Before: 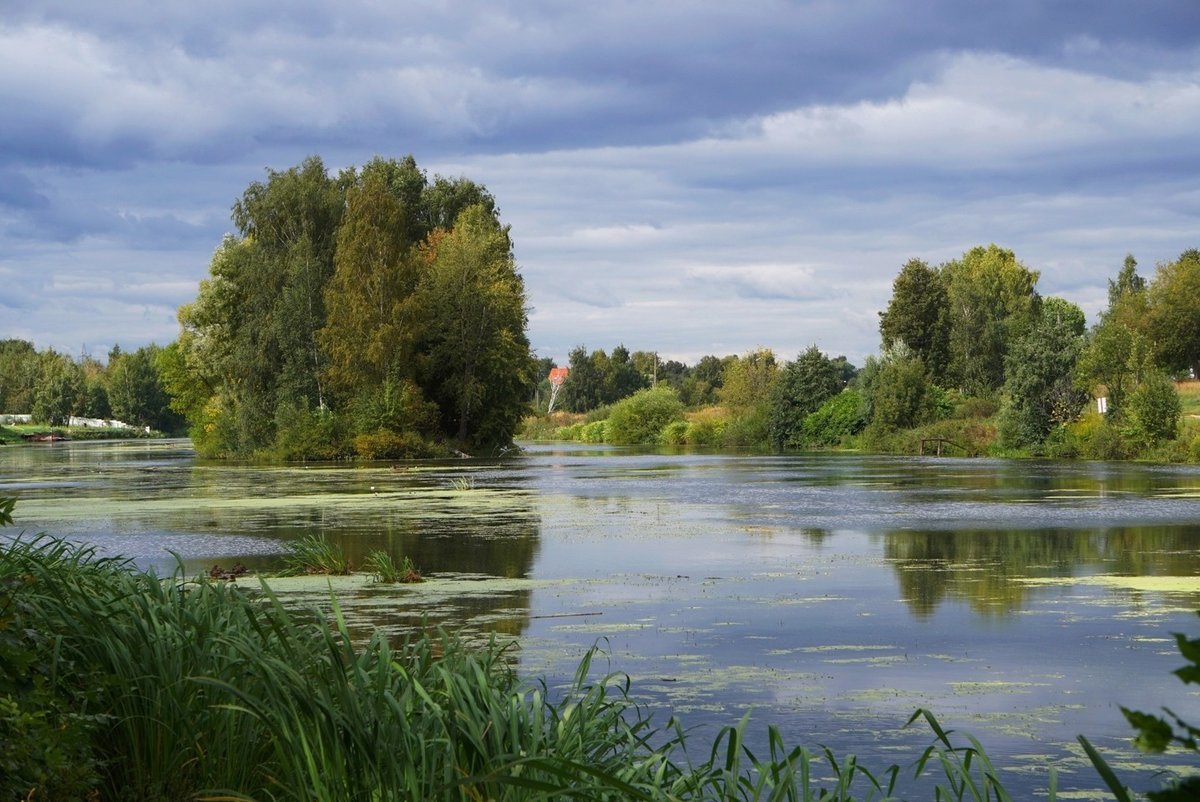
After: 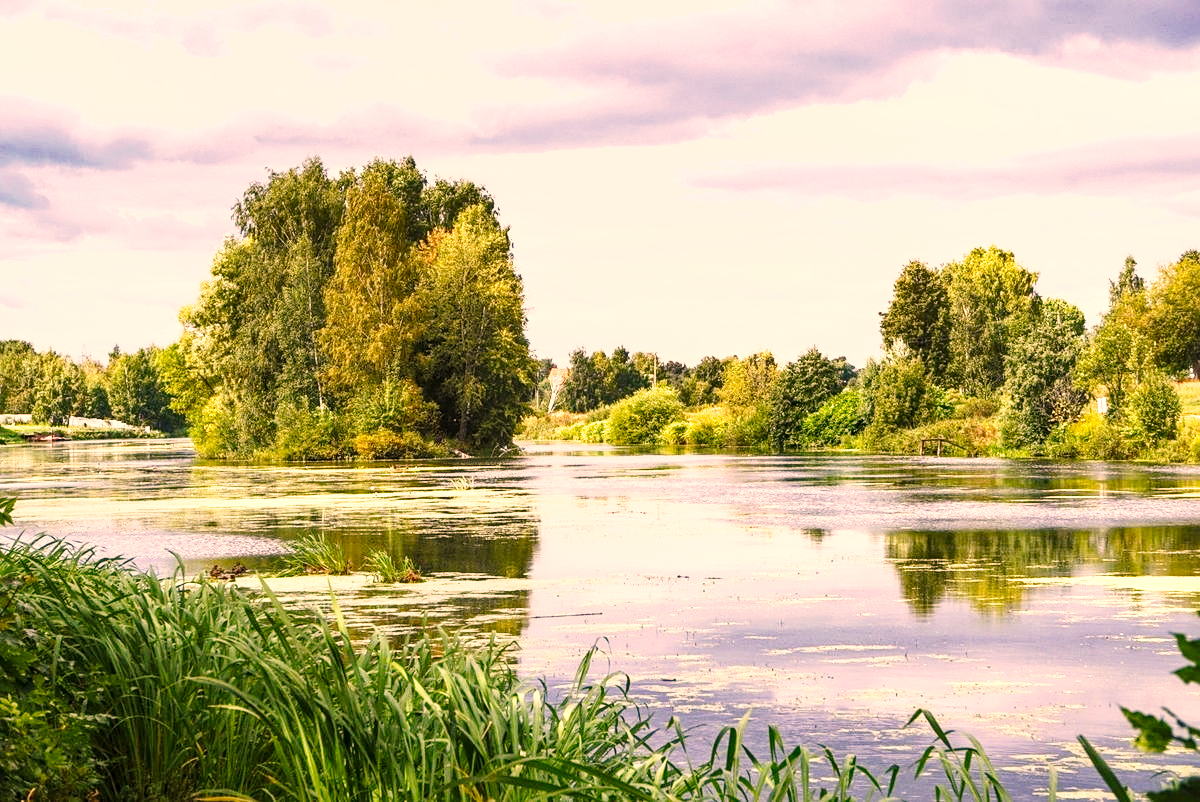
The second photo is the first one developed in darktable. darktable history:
shadows and highlights: shadows 12.6, white point adjustment 1.27, soften with gaussian
local contrast: on, module defaults
sharpen: amount 0.211
exposure: black level correction 0.001, exposure 1.05 EV, compensate exposure bias true, compensate highlight preservation false
base curve: curves: ch0 [(0, 0) (0.028, 0.03) (0.121, 0.232) (0.46, 0.748) (0.859, 0.968) (1, 1)], preserve colors none
color correction: highlights a* 17.89, highlights b* 19.04
